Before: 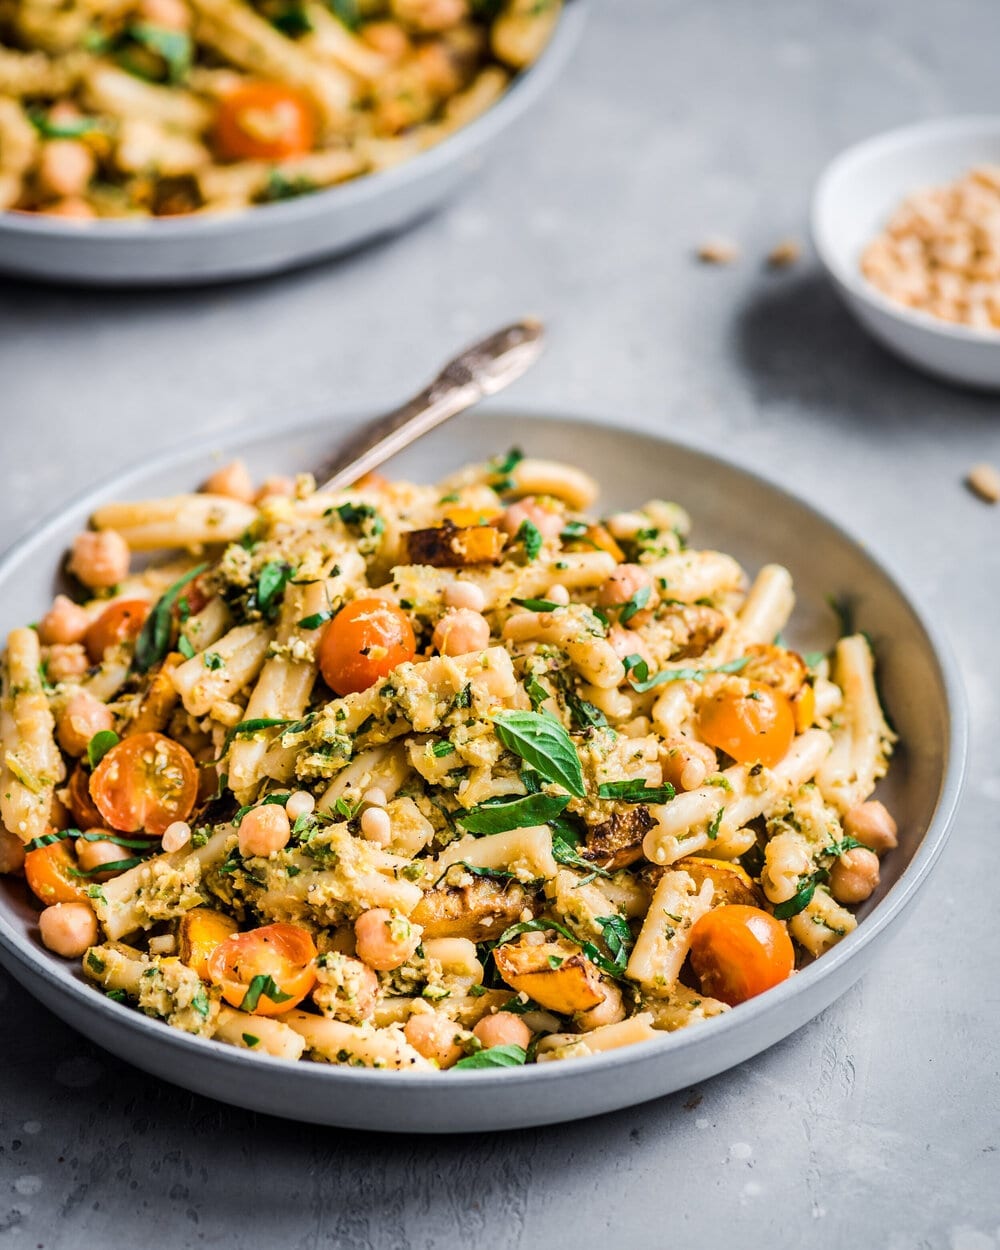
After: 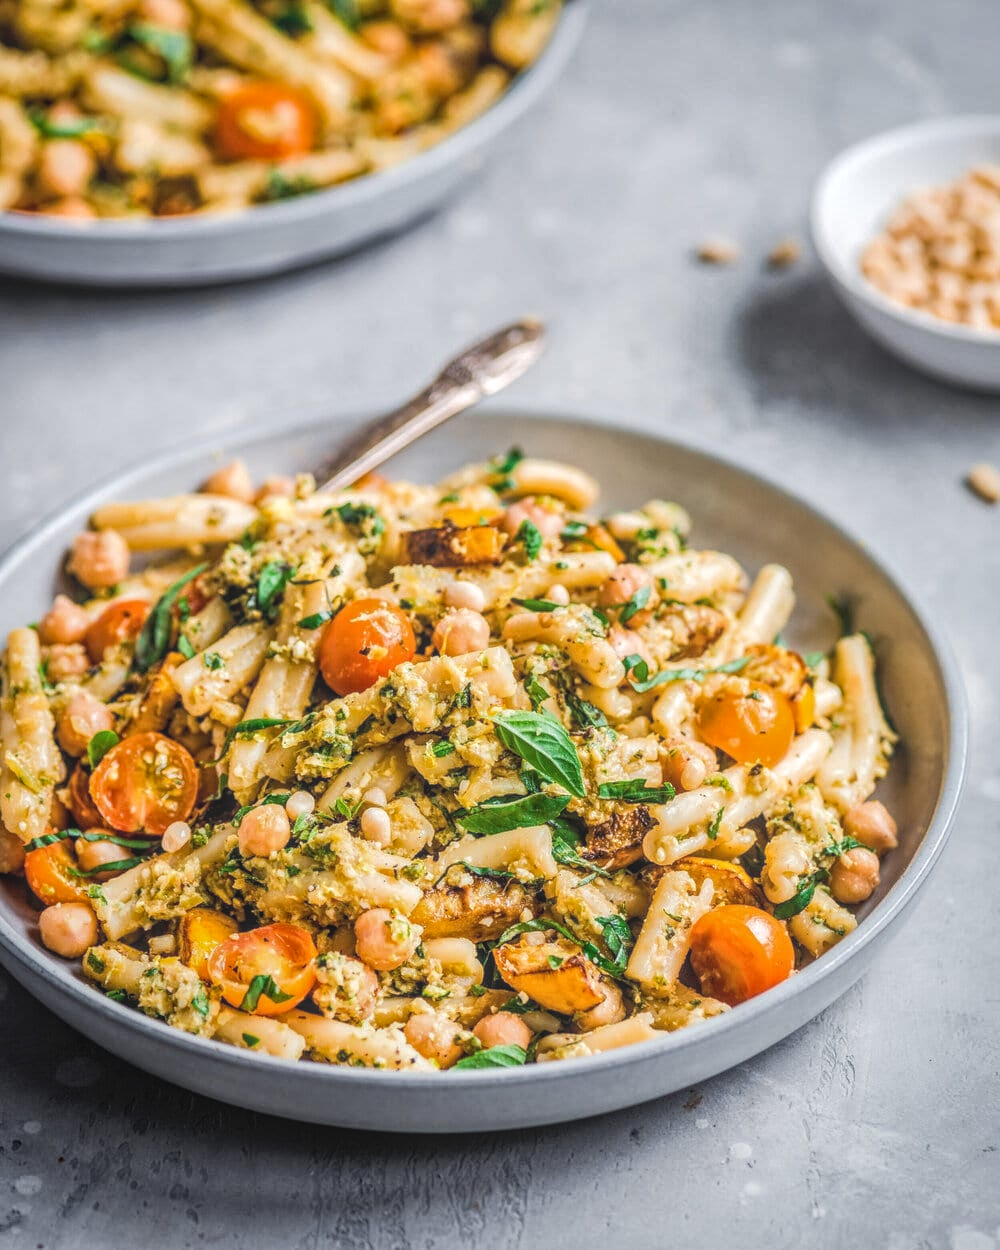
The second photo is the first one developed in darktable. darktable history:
local contrast: highlights 67%, shadows 32%, detail 167%, midtone range 0.2
